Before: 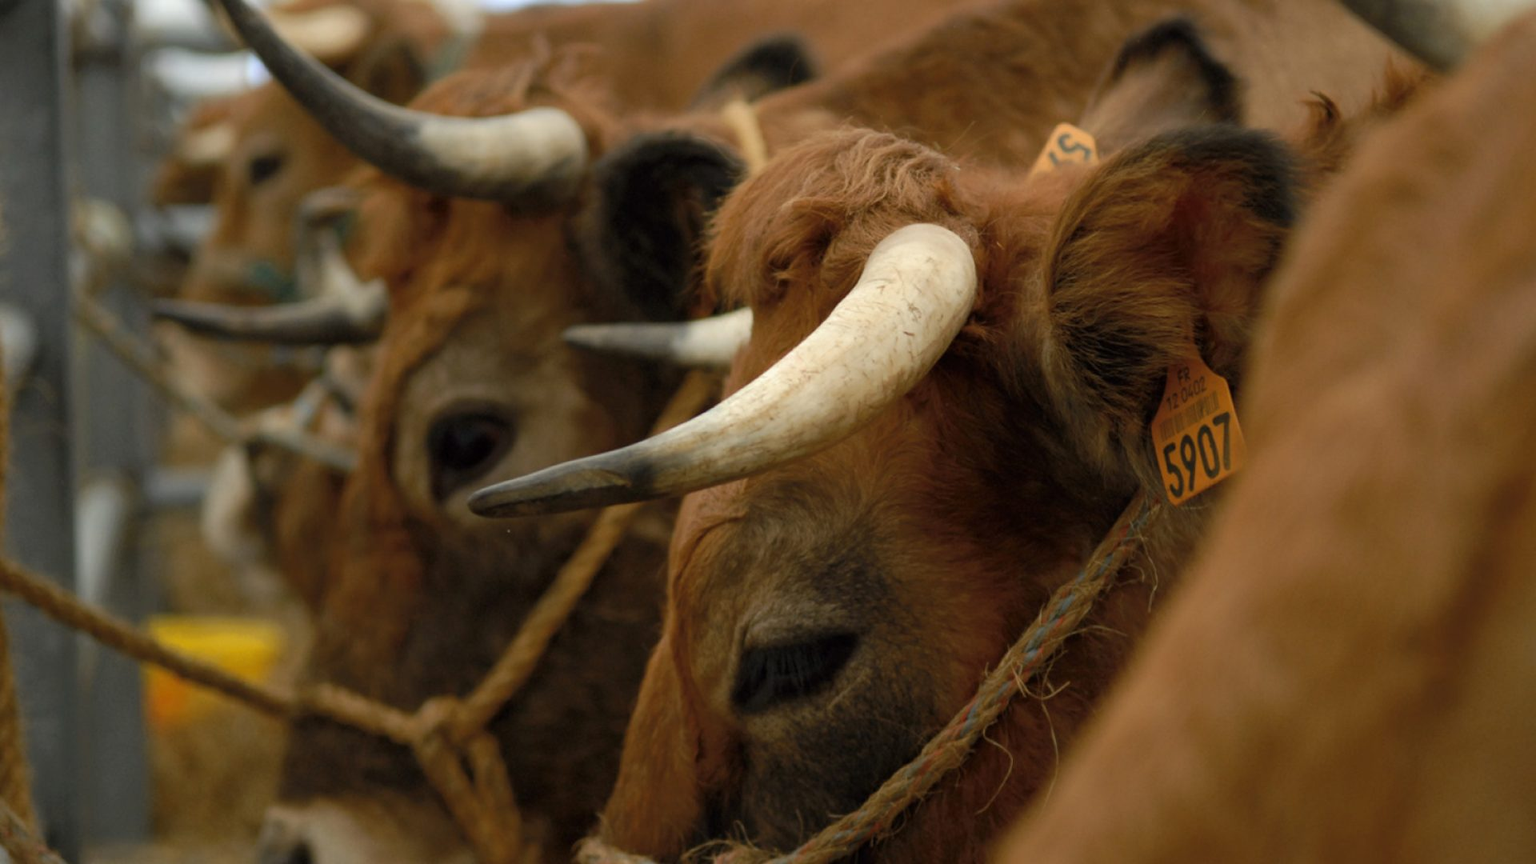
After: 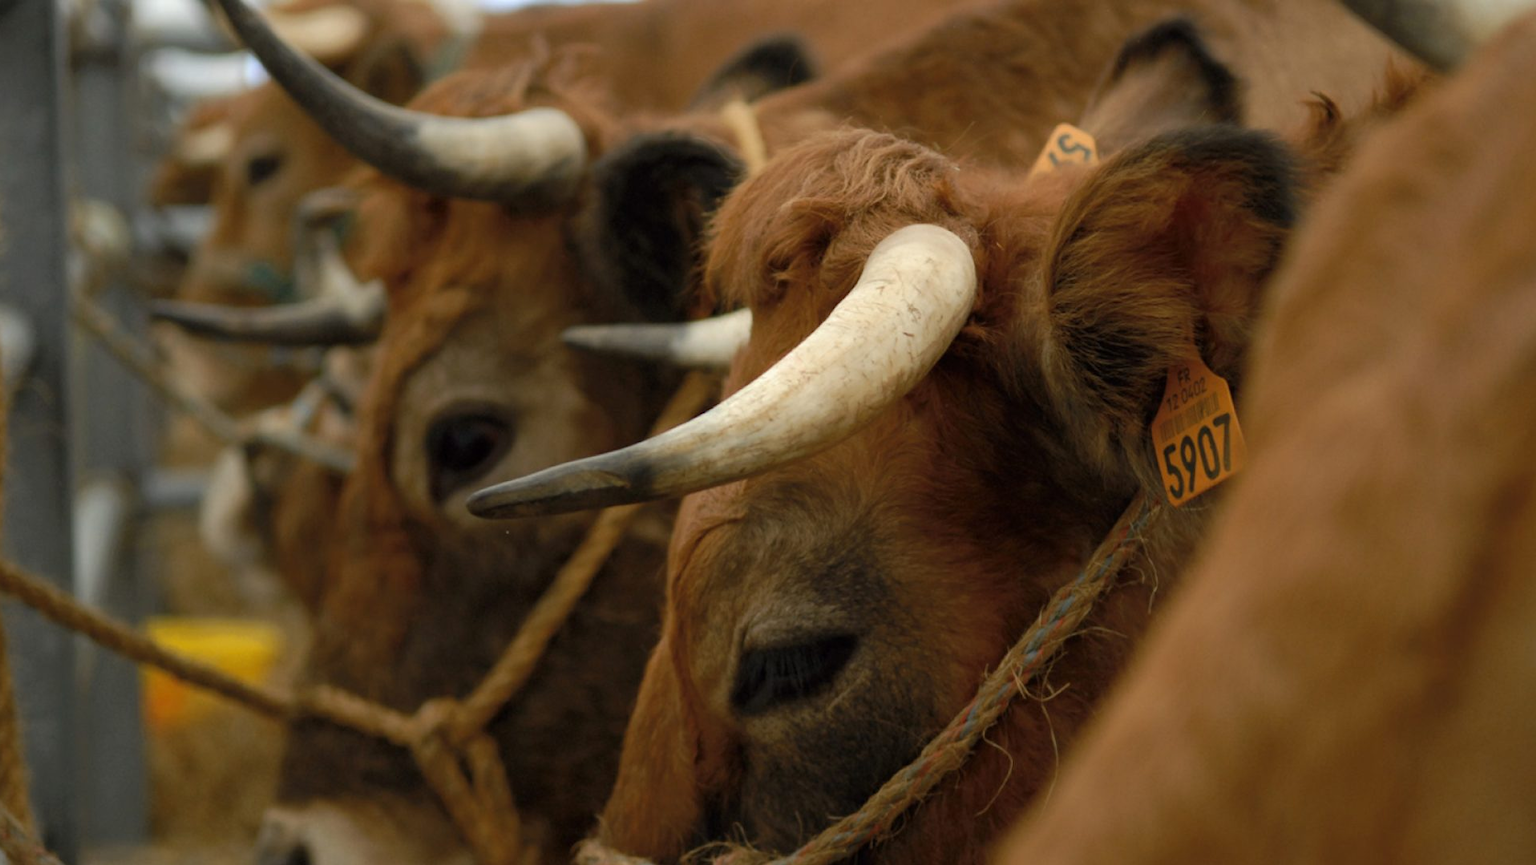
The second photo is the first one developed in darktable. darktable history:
tone equalizer: edges refinement/feathering 500, mask exposure compensation -1.57 EV, preserve details no
crop and rotate: left 0.157%, bottom 0.006%
